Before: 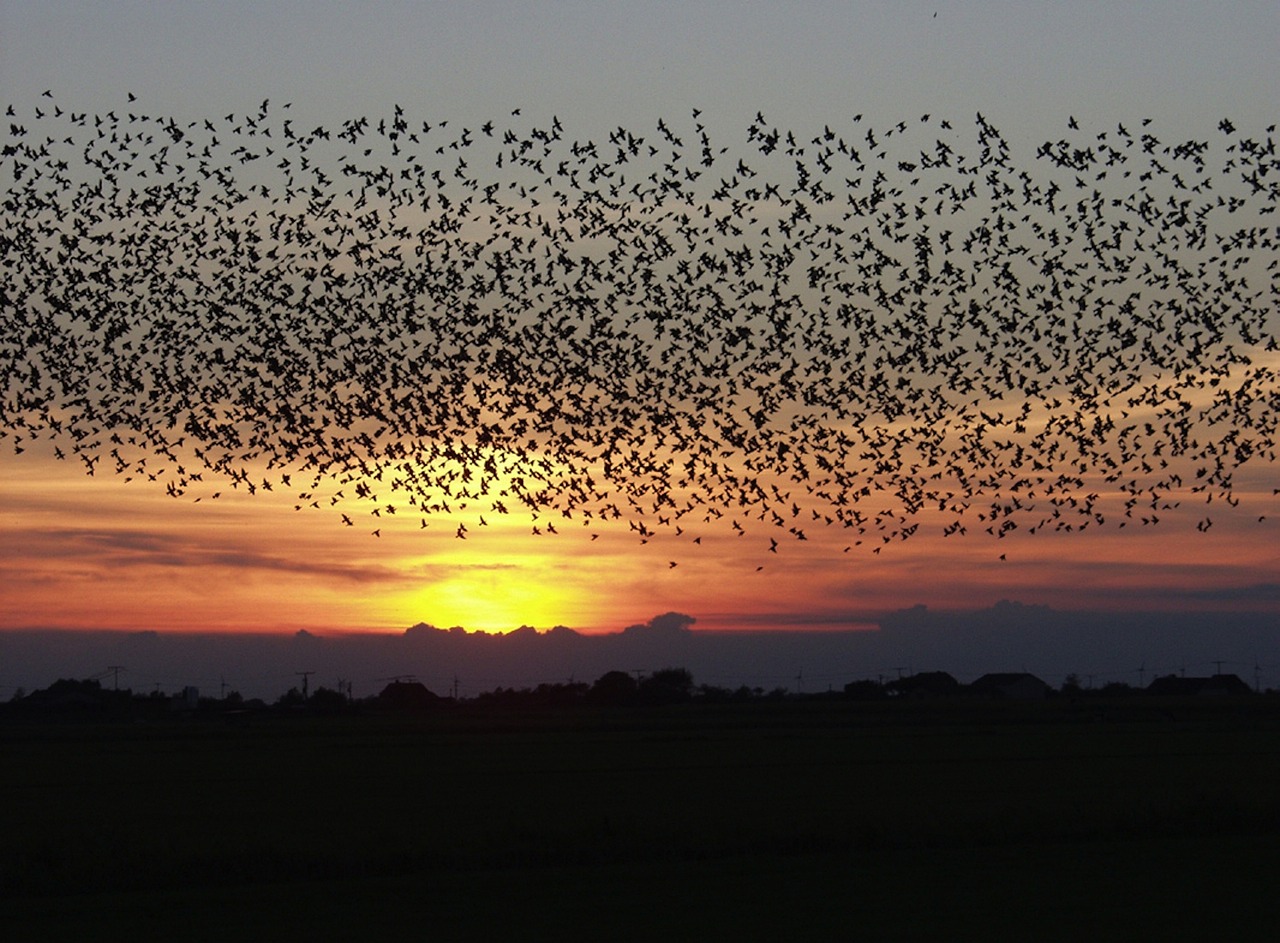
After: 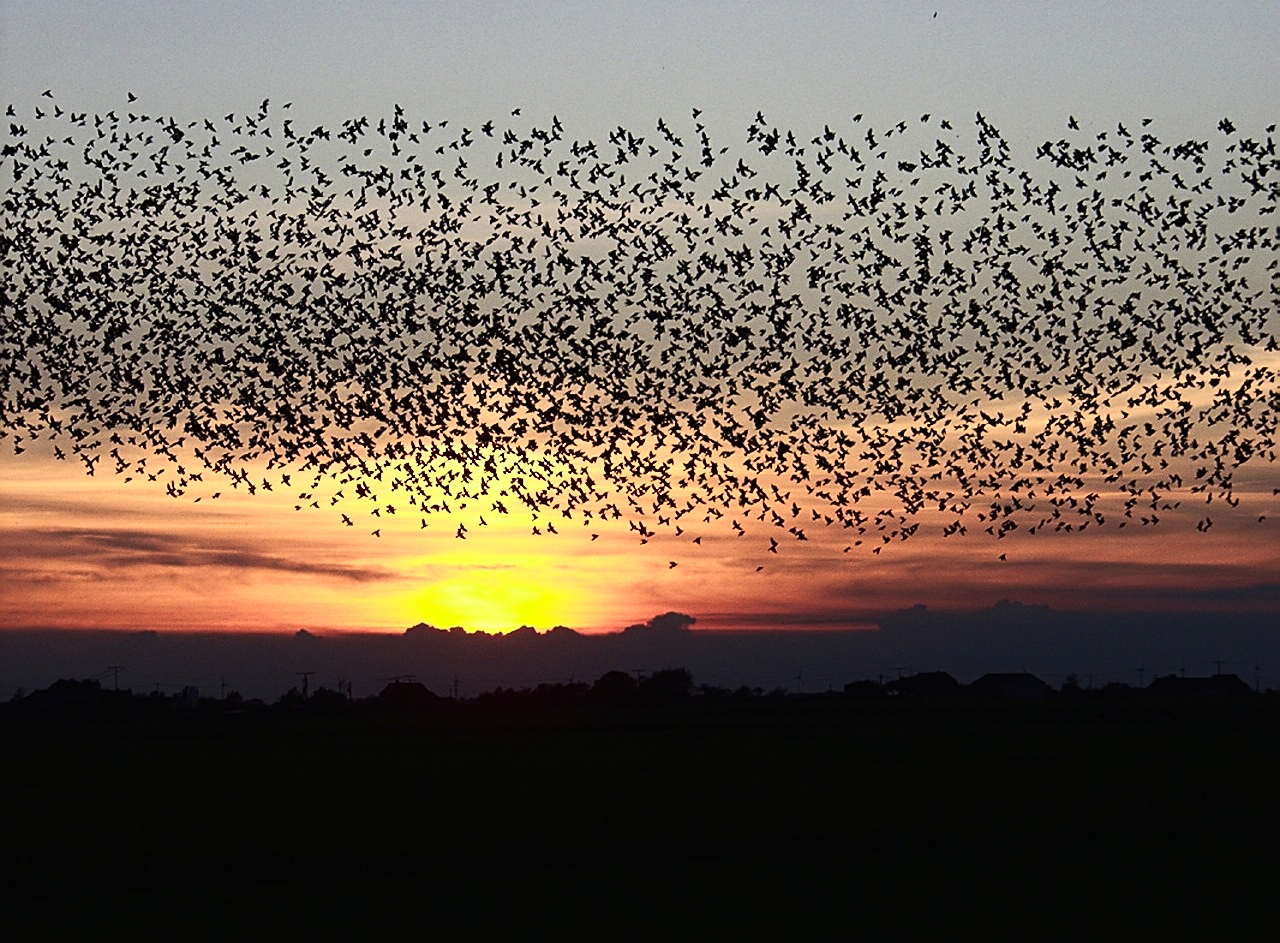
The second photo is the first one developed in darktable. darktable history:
sharpen: on, module defaults
vibrance: on, module defaults
contrast brightness saturation: contrast 0.39, brightness 0.1
